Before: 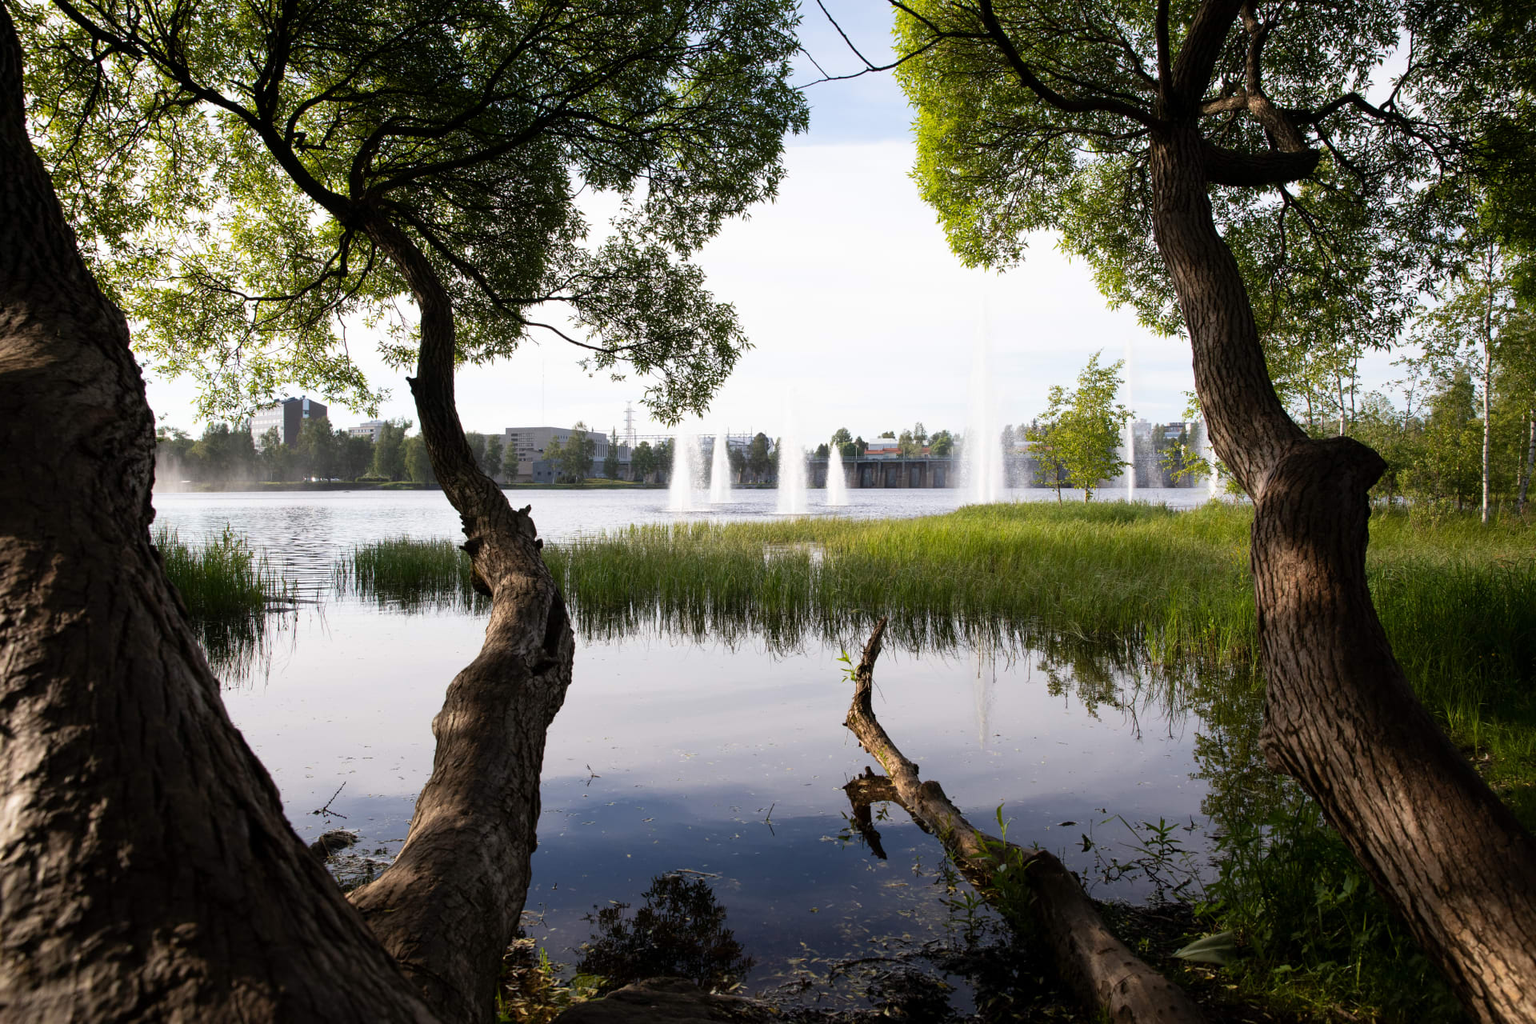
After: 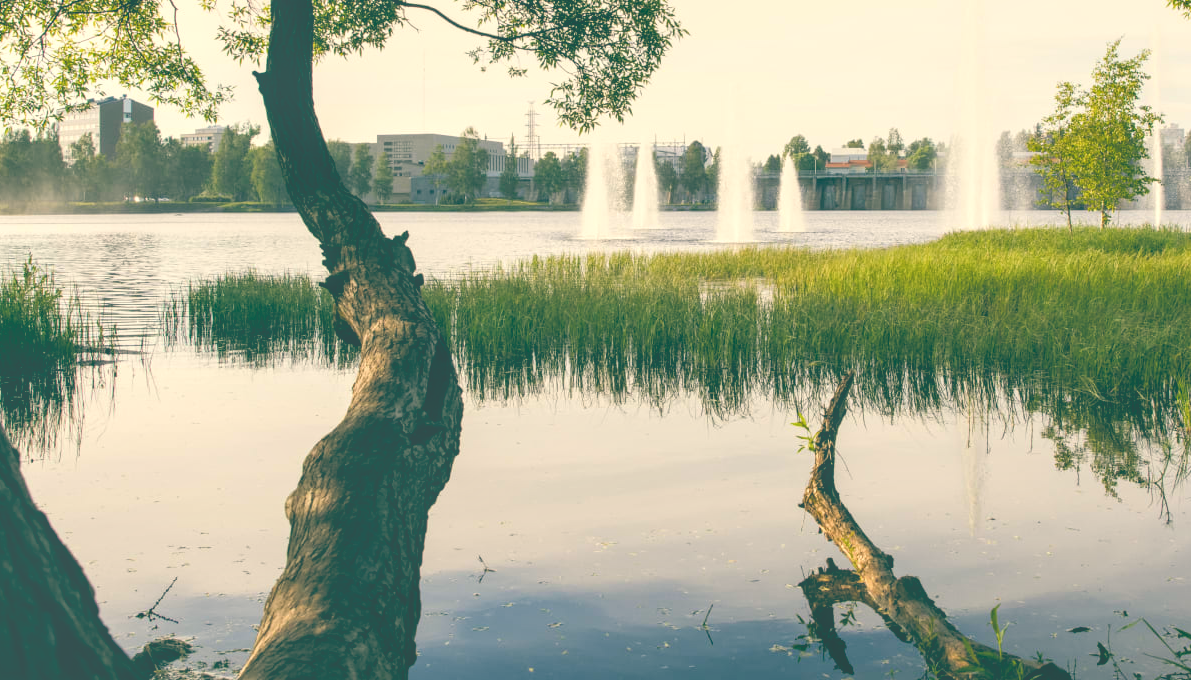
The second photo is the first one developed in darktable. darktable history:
crop: left 13.312%, top 31.28%, right 24.627%, bottom 15.582%
color balance rgb: shadows lift › chroma 2%, shadows lift › hue 247.2°, power › chroma 0.3%, power › hue 25.2°, highlights gain › chroma 3%, highlights gain › hue 60°, global offset › luminance 2%, perceptual saturation grading › global saturation 20%, perceptual saturation grading › highlights -20%, perceptual saturation grading › shadows 30%
local contrast: highlights 40%, shadows 60%, detail 136%, midtone range 0.514
contrast brightness saturation: brightness 0.28
color balance: lift [1.005, 0.99, 1.007, 1.01], gamma [1, 1.034, 1.032, 0.966], gain [0.873, 1.055, 1.067, 0.933]
